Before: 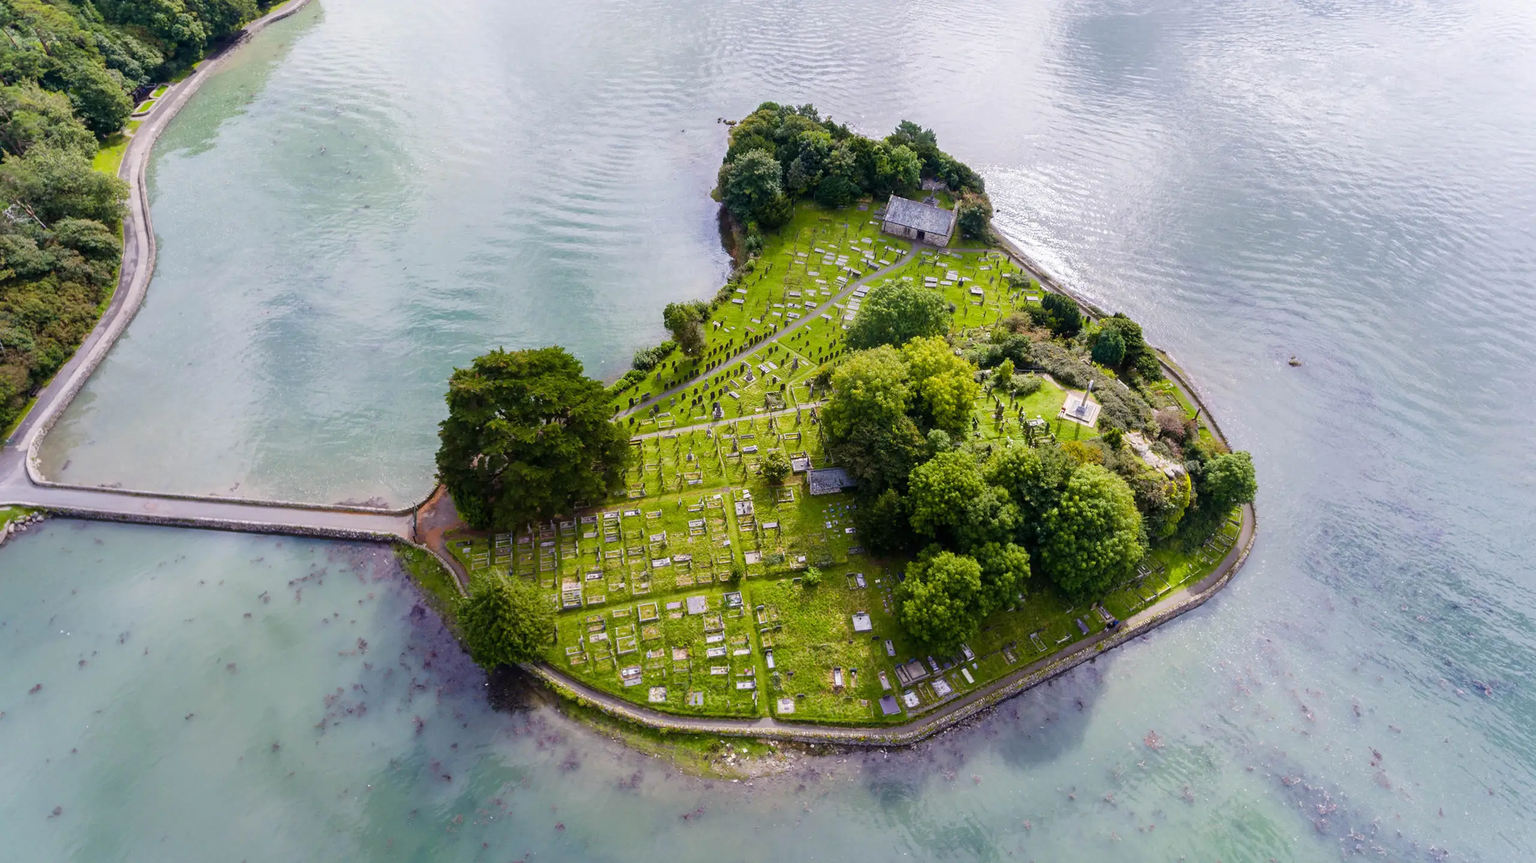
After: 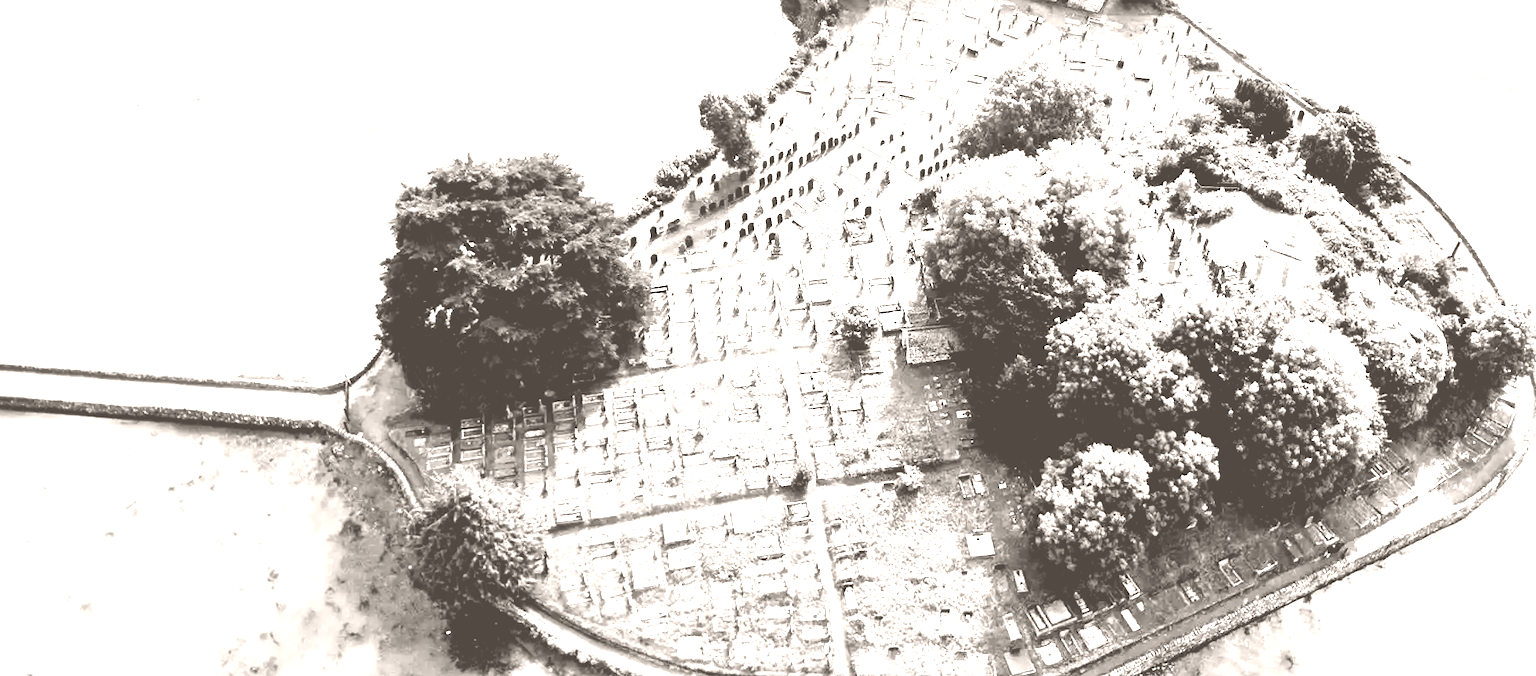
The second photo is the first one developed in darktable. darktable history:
color correction: saturation 0.8
shadows and highlights: low approximation 0.01, soften with gaussian
crop: left 11.123%, top 27.61%, right 18.3%, bottom 17.034%
base curve: curves: ch0 [(0, 0) (0.007, 0.004) (0.027, 0.03) (0.046, 0.07) (0.207, 0.54) (0.442, 0.872) (0.673, 0.972) (1, 1)], preserve colors none
colorize: hue 34.49°, saturation 35.33%, source mix 100%, lightness 55%, version 1
levels: levels [0.116, 0.574, 1]
color balance rgb: perceptual saturation grading › global saturation 20%, perceptual saturation grading › highlights -25%, perceptual saturation grading › shadows 50%
